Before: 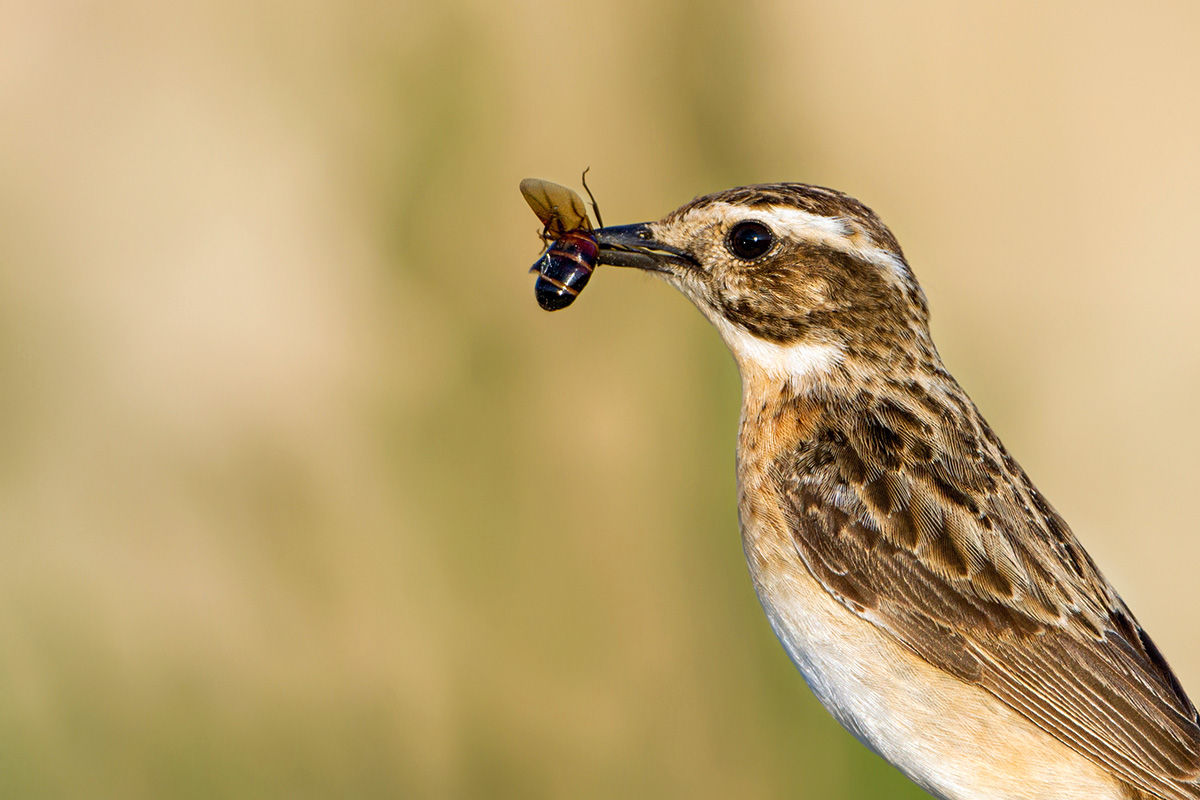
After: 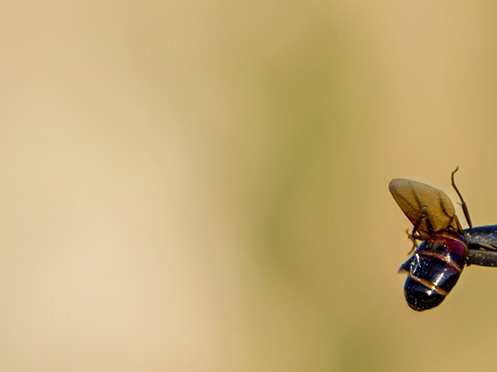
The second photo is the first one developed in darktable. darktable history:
exposure: compensate highlight preservation false
crop and rotate: left 10.984%, top 0.066%, right 47.56%, bottom 53.322%
